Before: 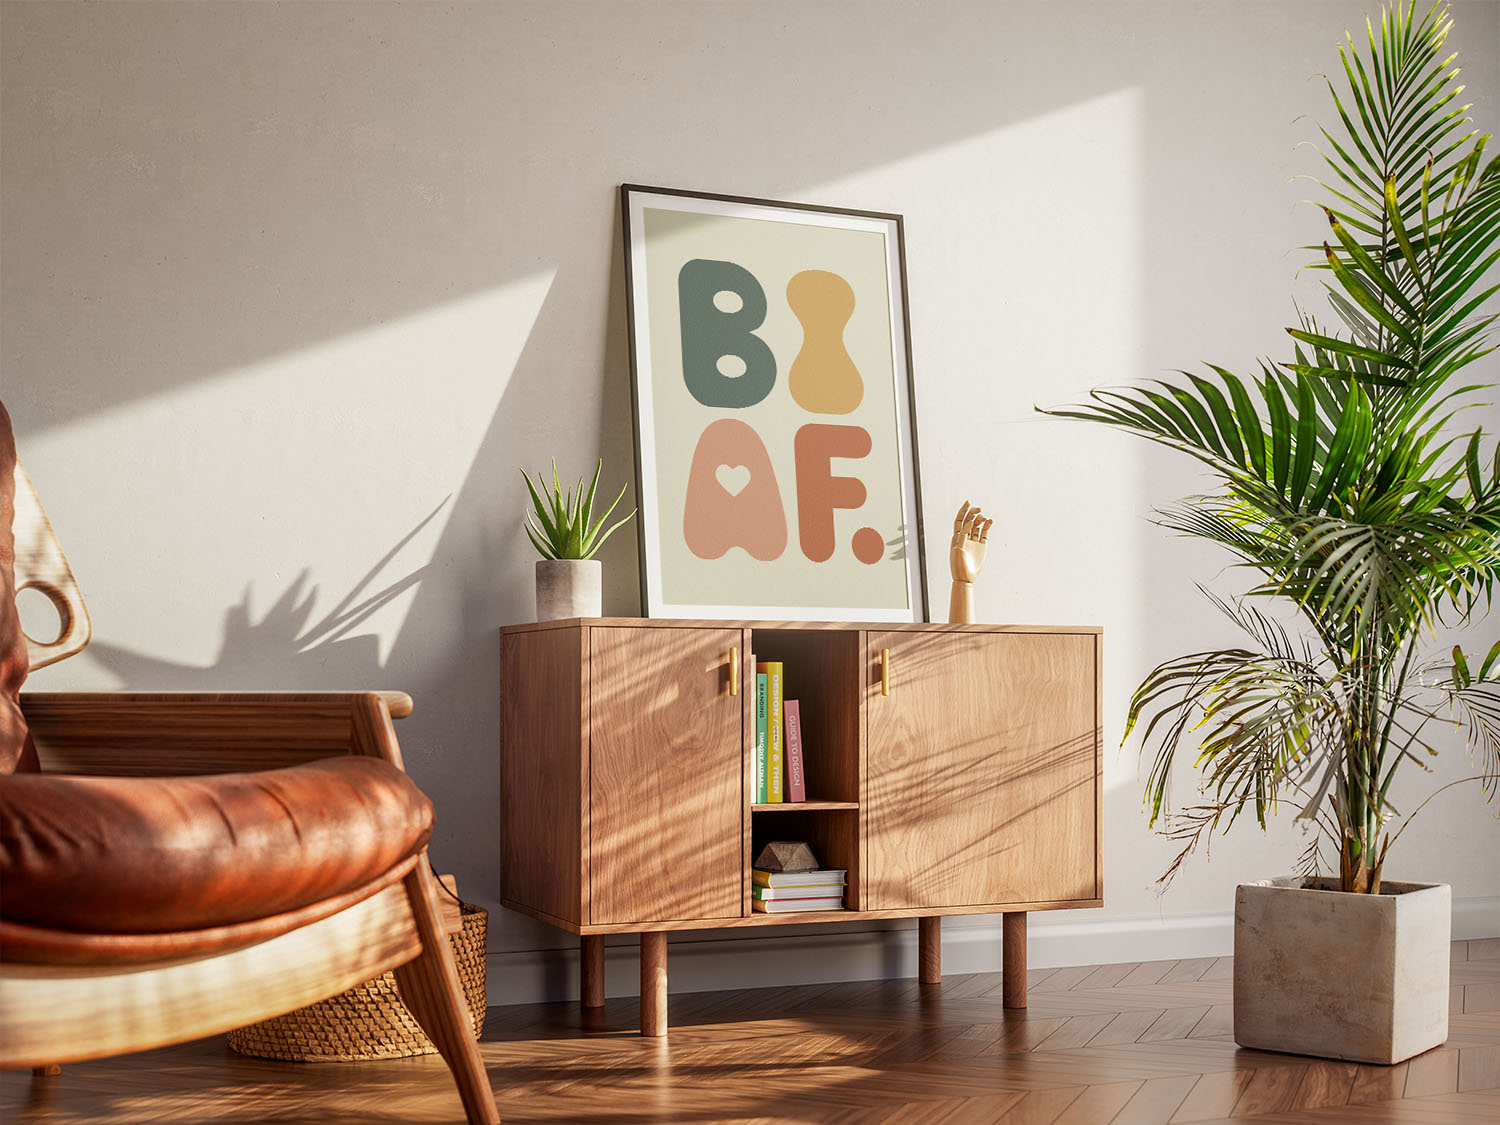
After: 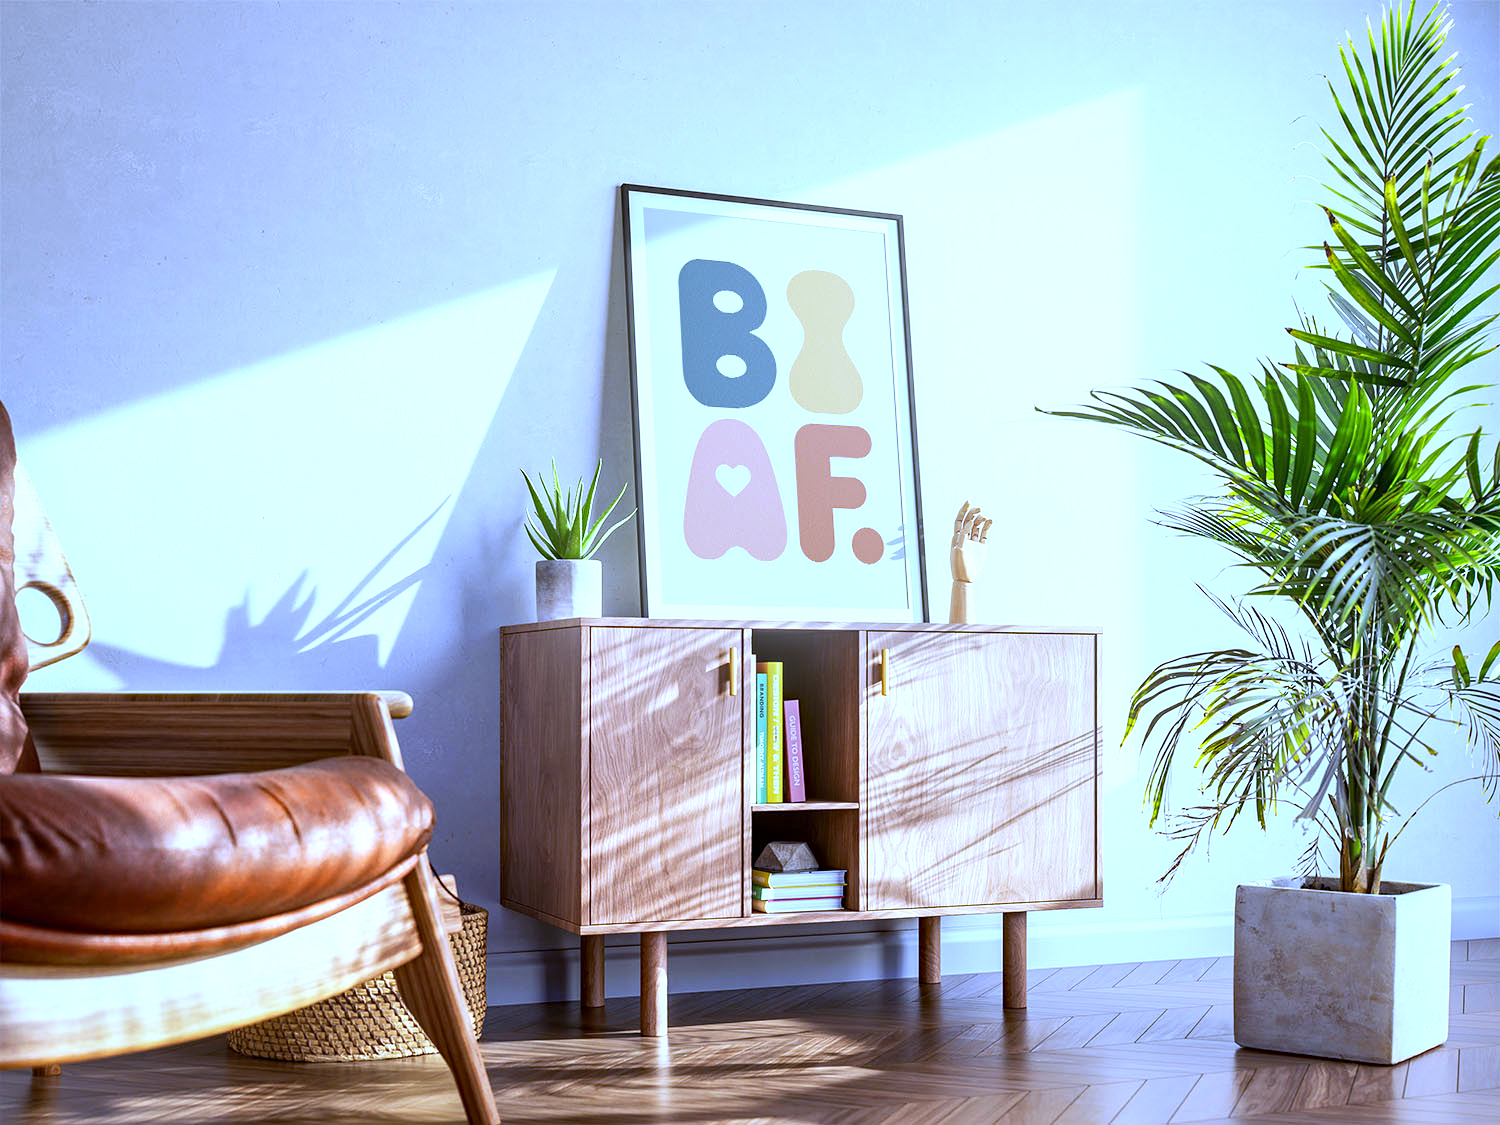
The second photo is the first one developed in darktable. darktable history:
contrast brightness saturation: contrast 0.1, brightness 0.02, saturation 0.02
haze removal: adaptive false
white balance: red 0.766, blue 1.537
exposure: exposure 0.935 EV, compensate highlight preservation false
